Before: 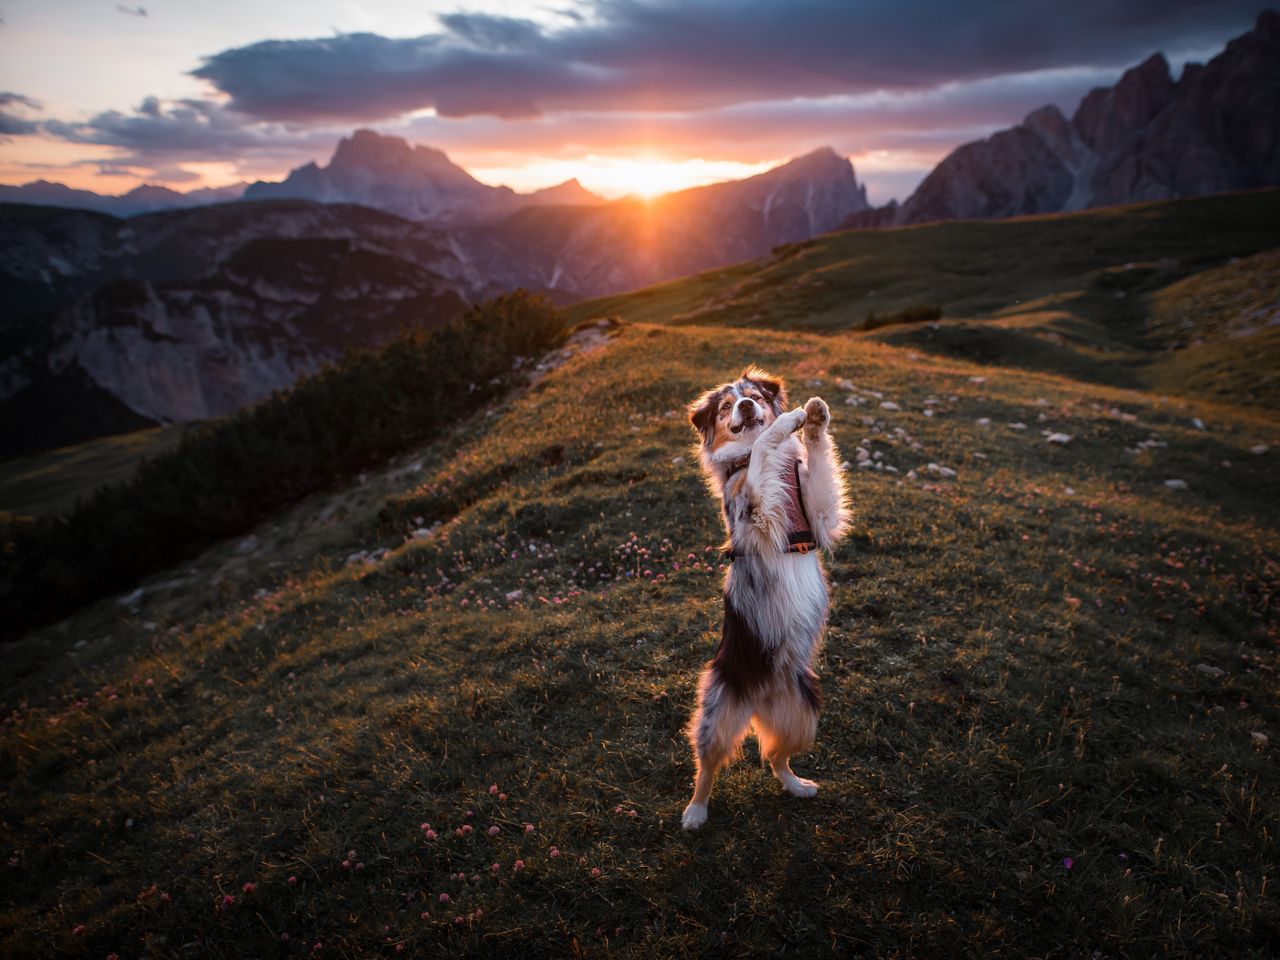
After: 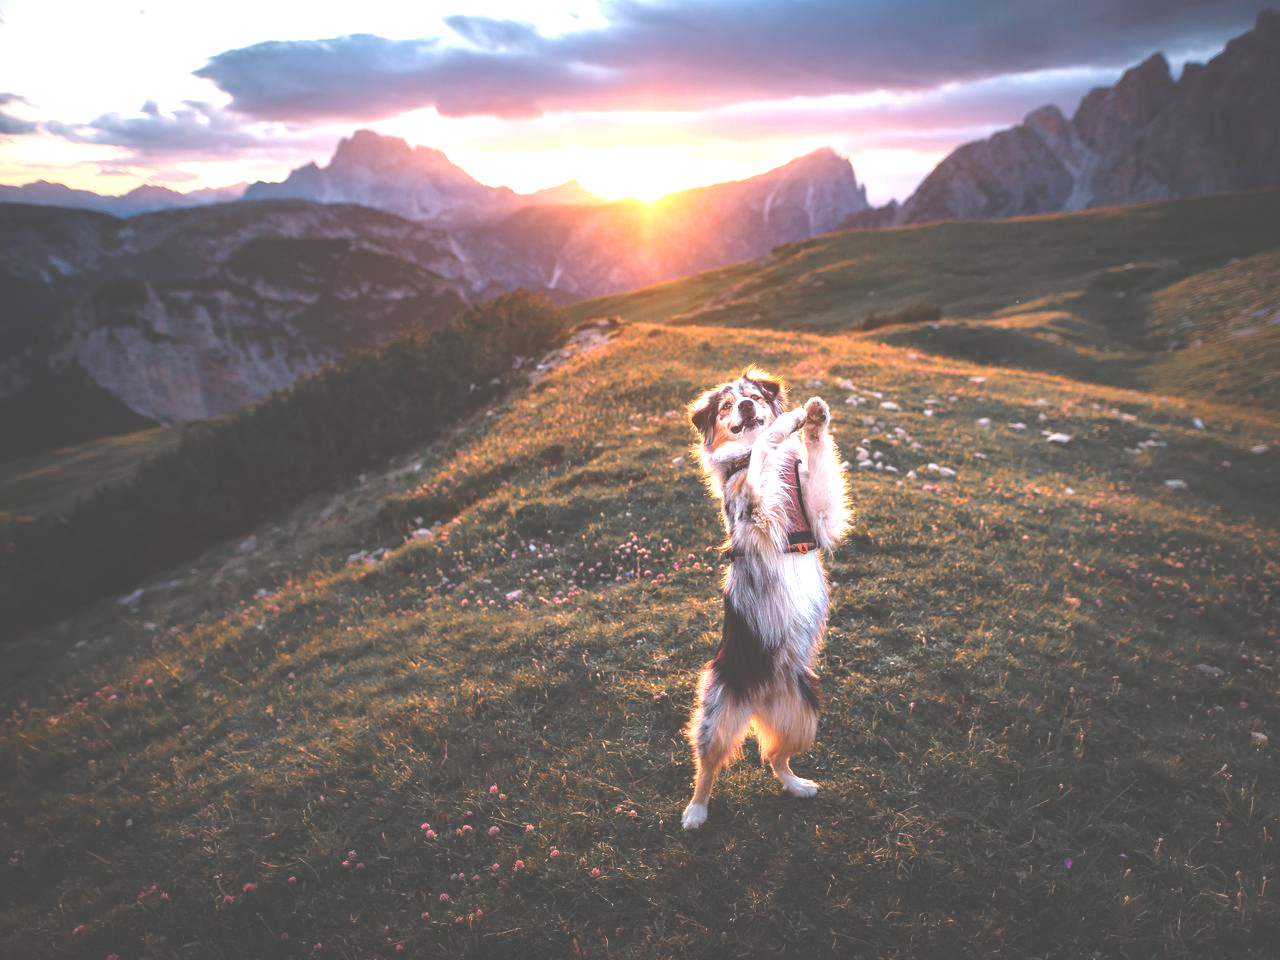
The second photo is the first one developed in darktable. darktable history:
exposure: black level correction -0.023, exposure 1.395 EV, compensate highlight preservation false
